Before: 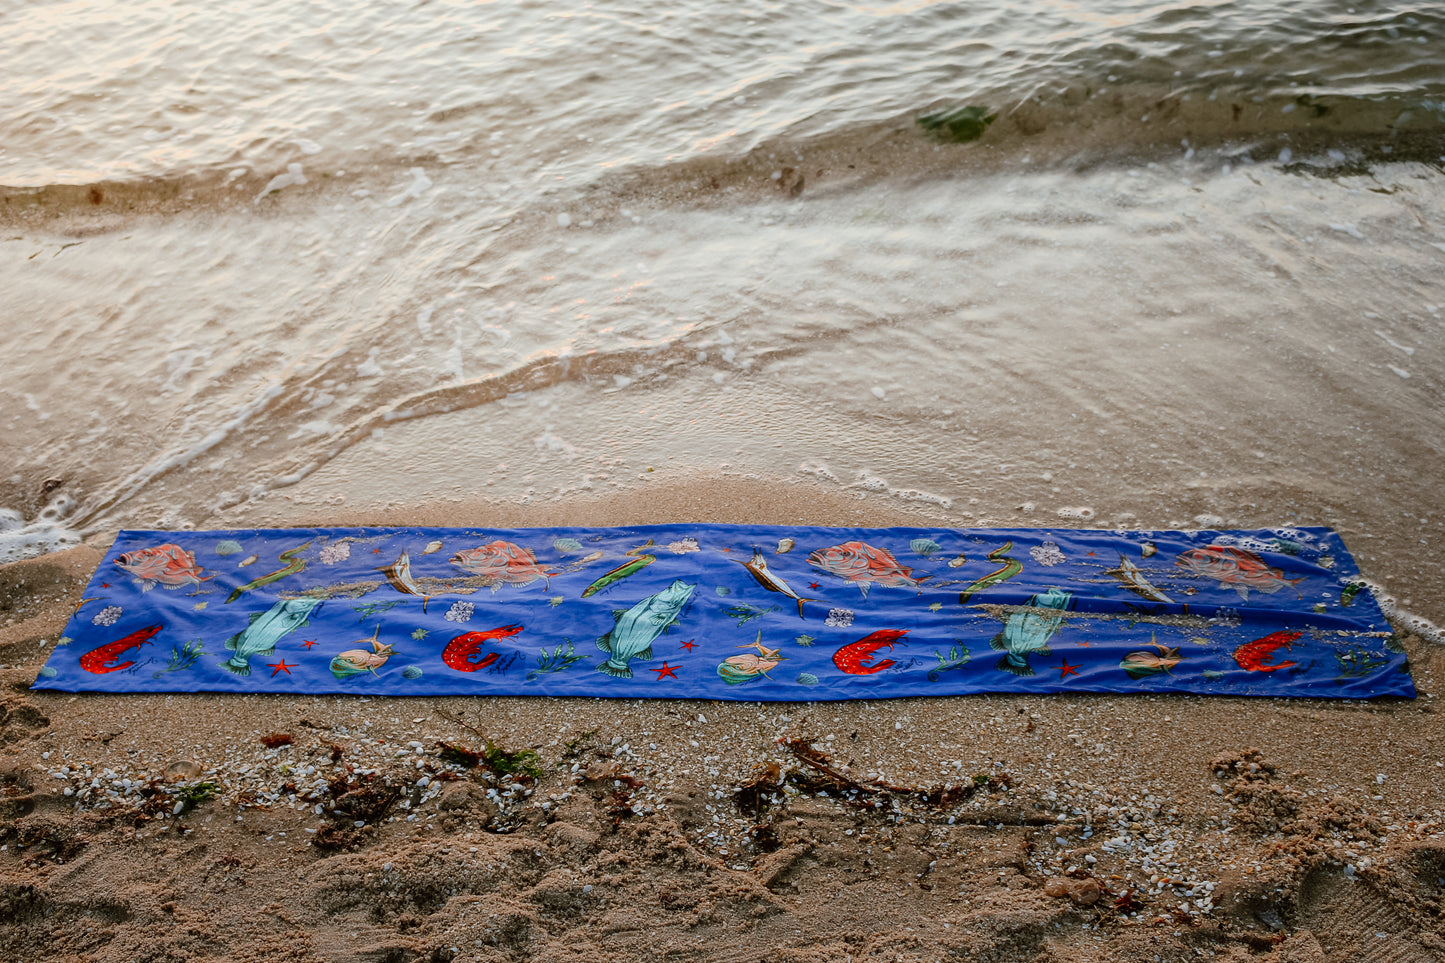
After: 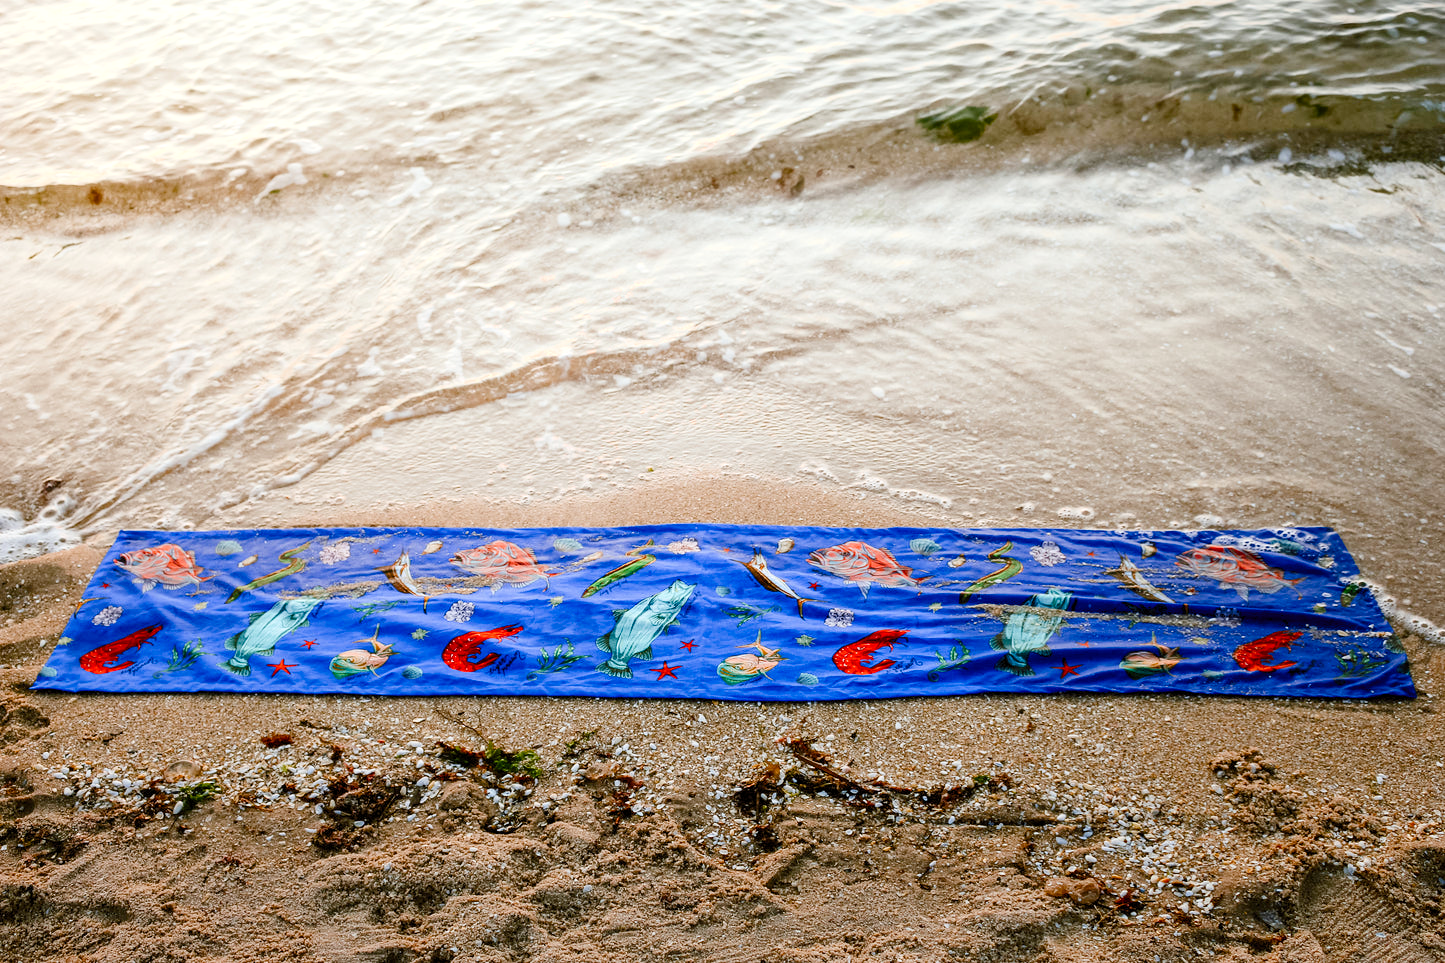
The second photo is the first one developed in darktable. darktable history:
contrast brightness saturation: contrast 0.15, brightness 0.05
levels: levels [0.018, 0.493, 1]
color balance rgb: perceptual saturation grading › global saturation 20%, perceptual saturation grading › highlights -50%, perceptual saturation grading › shadows 30%, perceptual brilliance grading › global brilliance 10%, perceptual brilliance grading › shadows 15%
